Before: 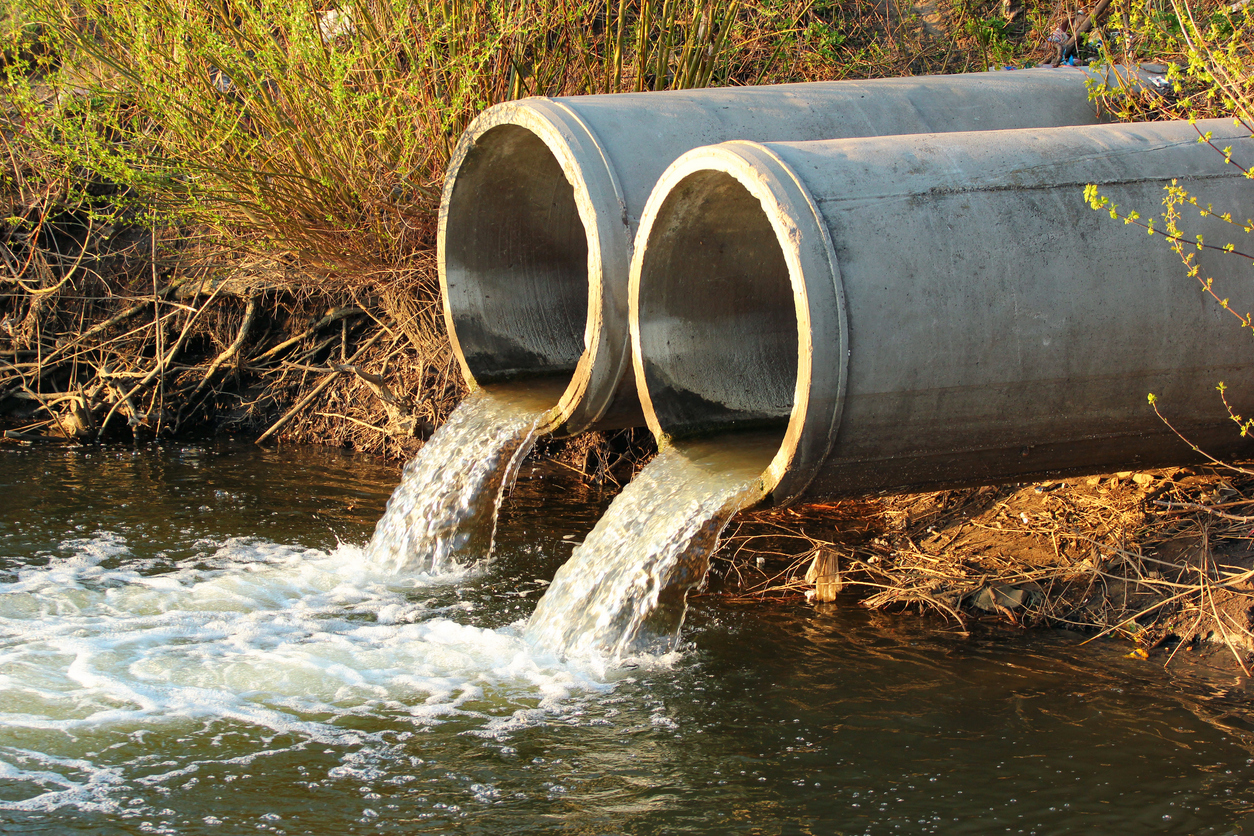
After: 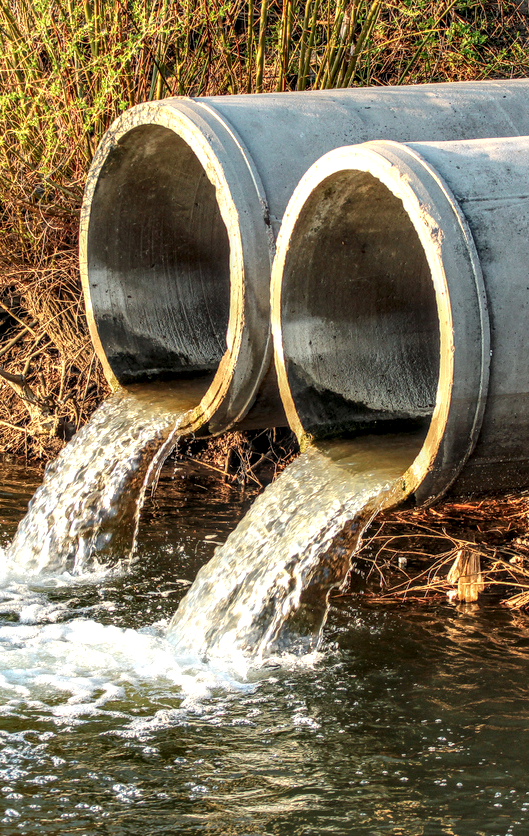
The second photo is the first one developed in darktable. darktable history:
shadows and highlights: soften with gaussian
local contrast: highlights 0%, shadows 0%, detail 182%
crop: left 28.583%, right 29.231%
